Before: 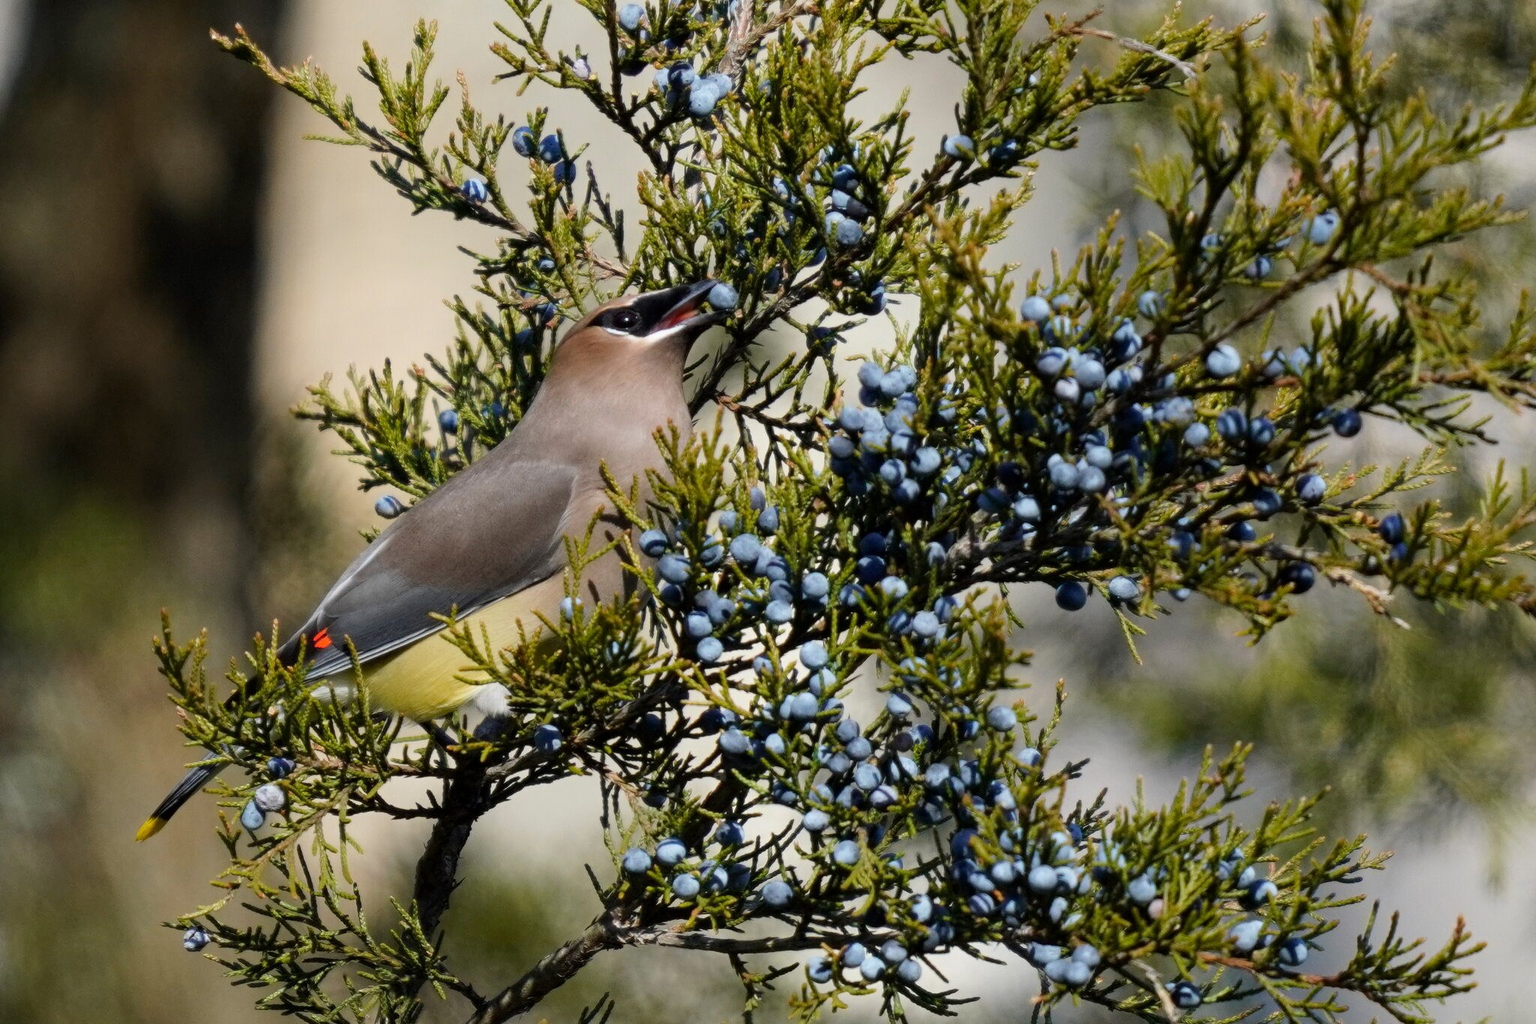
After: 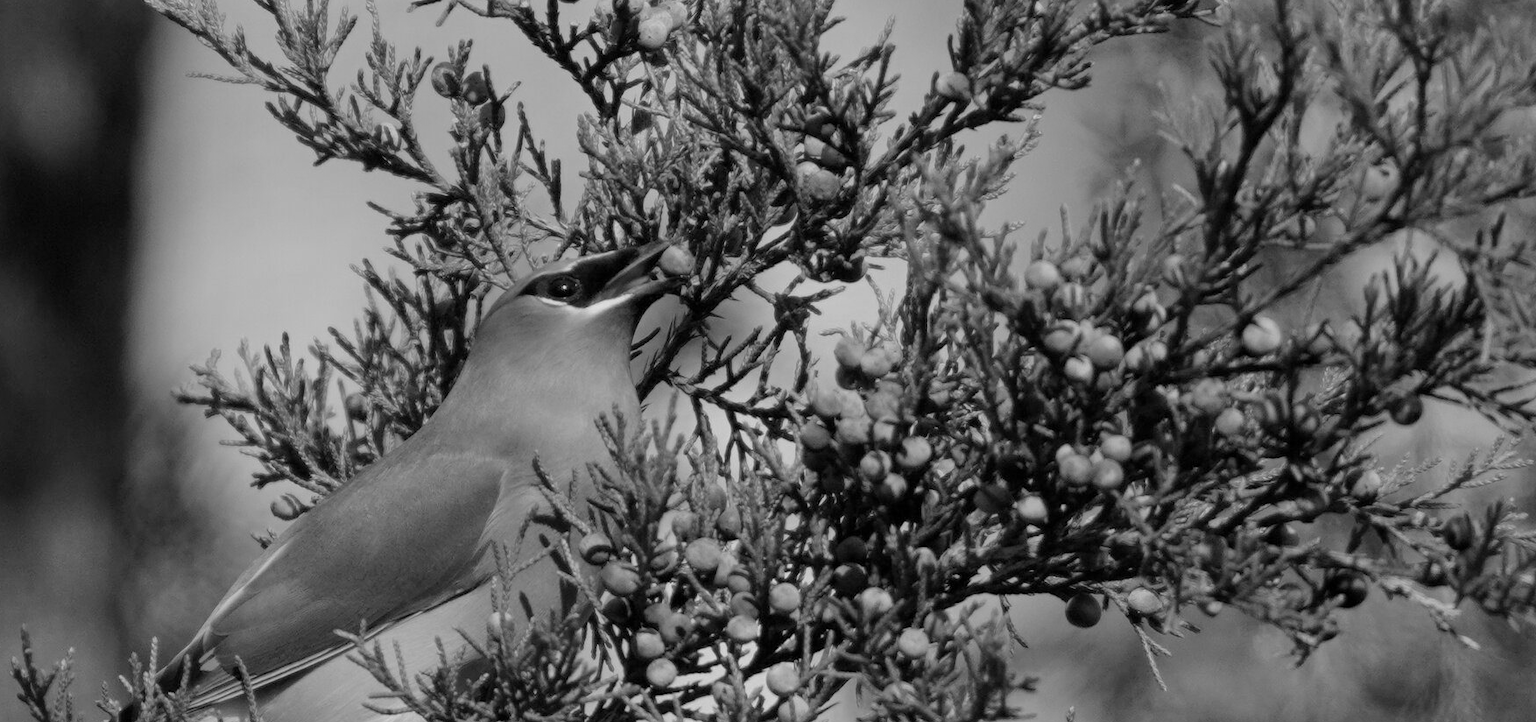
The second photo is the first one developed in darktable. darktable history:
monochrome: on, module defaults
tone equalizer: -8 EV 0.25 EV, -7 EV 0.417 EV, -6 EV 0.417 EV, -5 EV 0.25 EV, -3 EV -0.25 EV, -2 EV -0.417 EV, -1 EV -0.417 EV, +0 EV -0.25 EV, edges refinement/feathering 500, mask exposure compensation -1.57 EV, preserve details guided filter
crop and rotate: left 9.345%, top 7.22%, right 4.982%, bottom 32.331%
